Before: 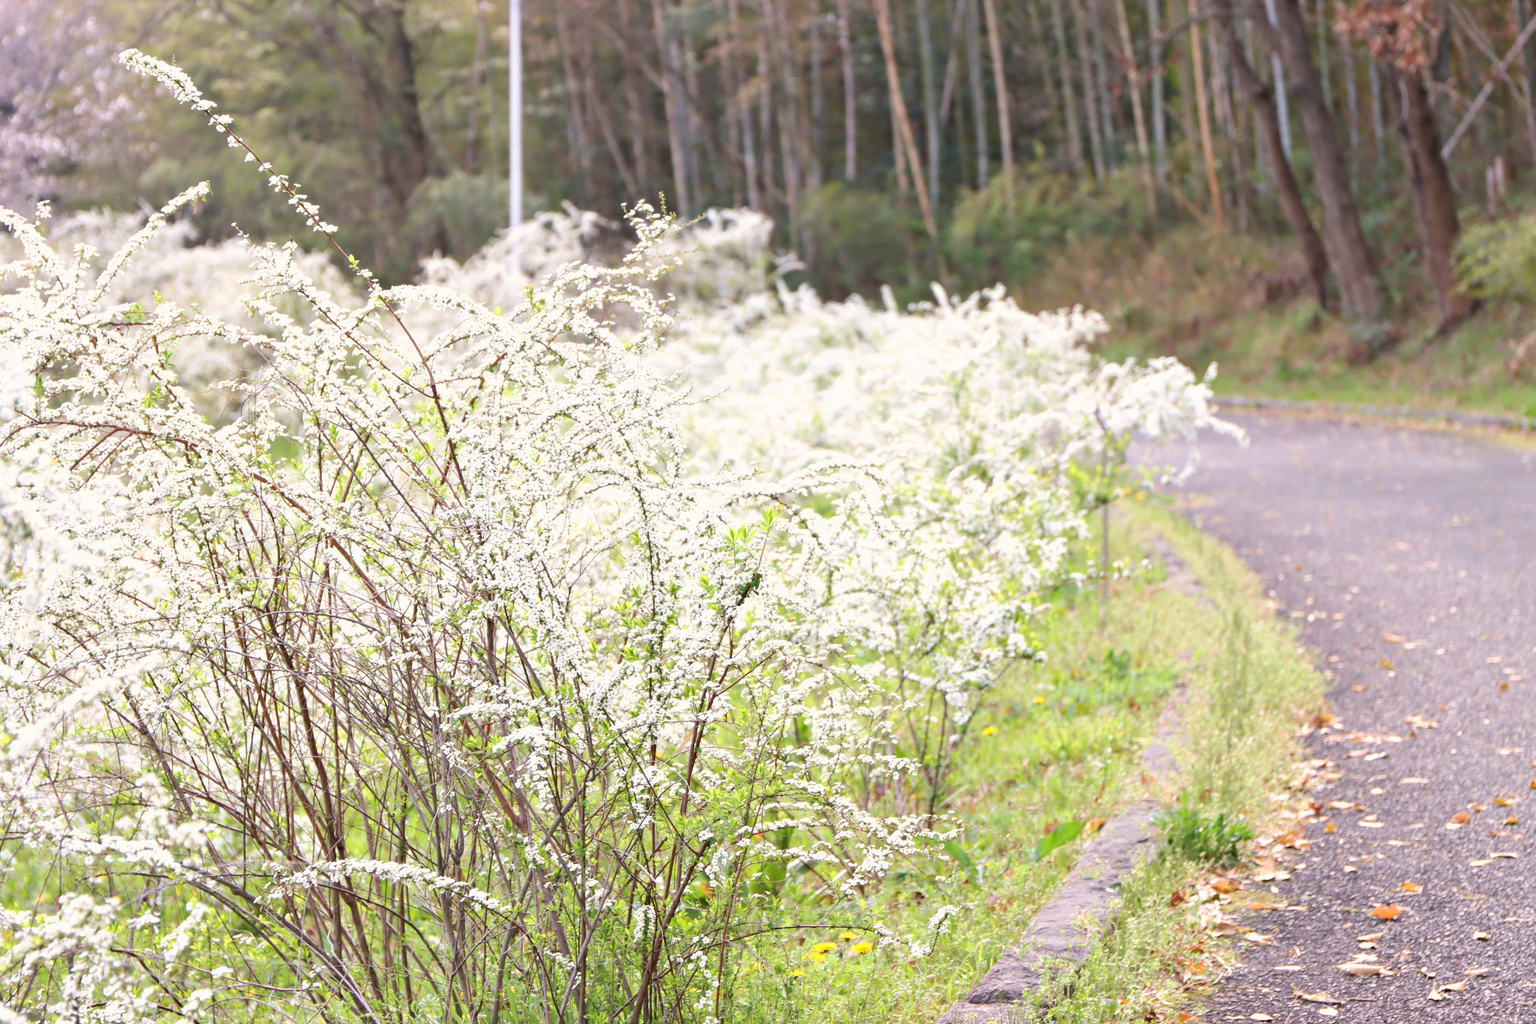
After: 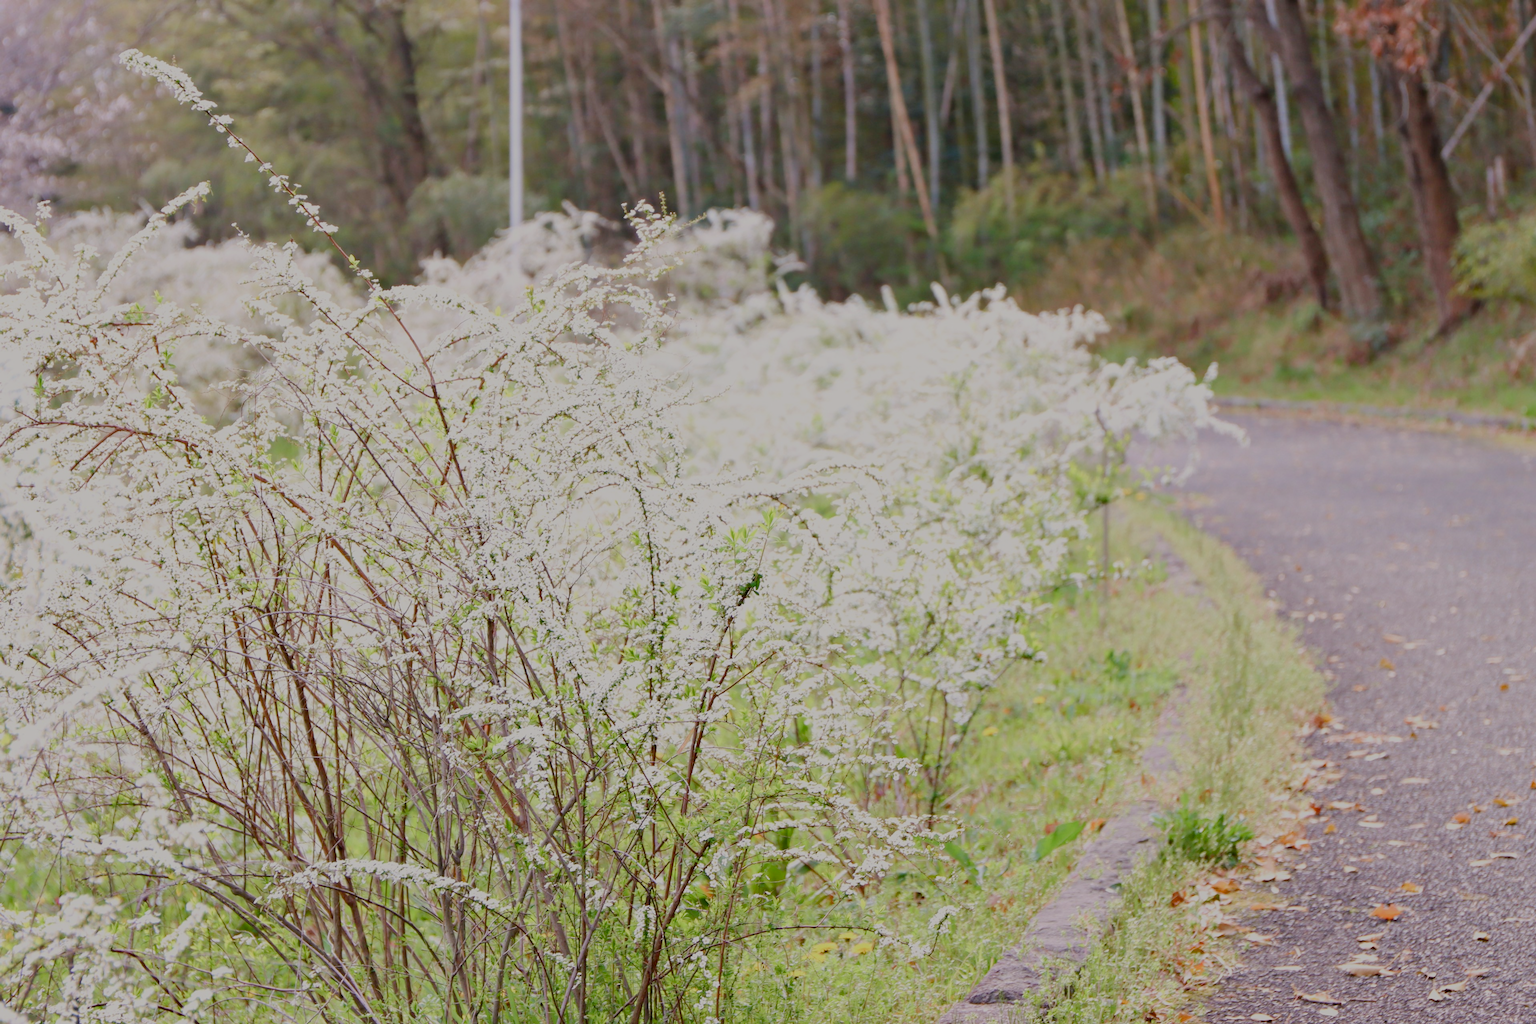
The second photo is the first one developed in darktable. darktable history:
filmic rgb: black relative exposure -7.65 EV, white relative exposure 4.56 EV, hardness 3.61, contrast 1.05
exposure: exposure -0.492 EV, compensate highlight preservation false
contrast brightness saturation: contrast 0.08, saturation 0.02
color balance rgb: shadows lift › chroma 1%, shadows lift › hue 113°, highlights gain › chroma 0.2%, highlights gain › hue 333°, perceptual saturation grading › global saturation 20%, perceptual saturation grading › highlights -50%, perceptual saturation grading › shadows 25%, contrast -20%
